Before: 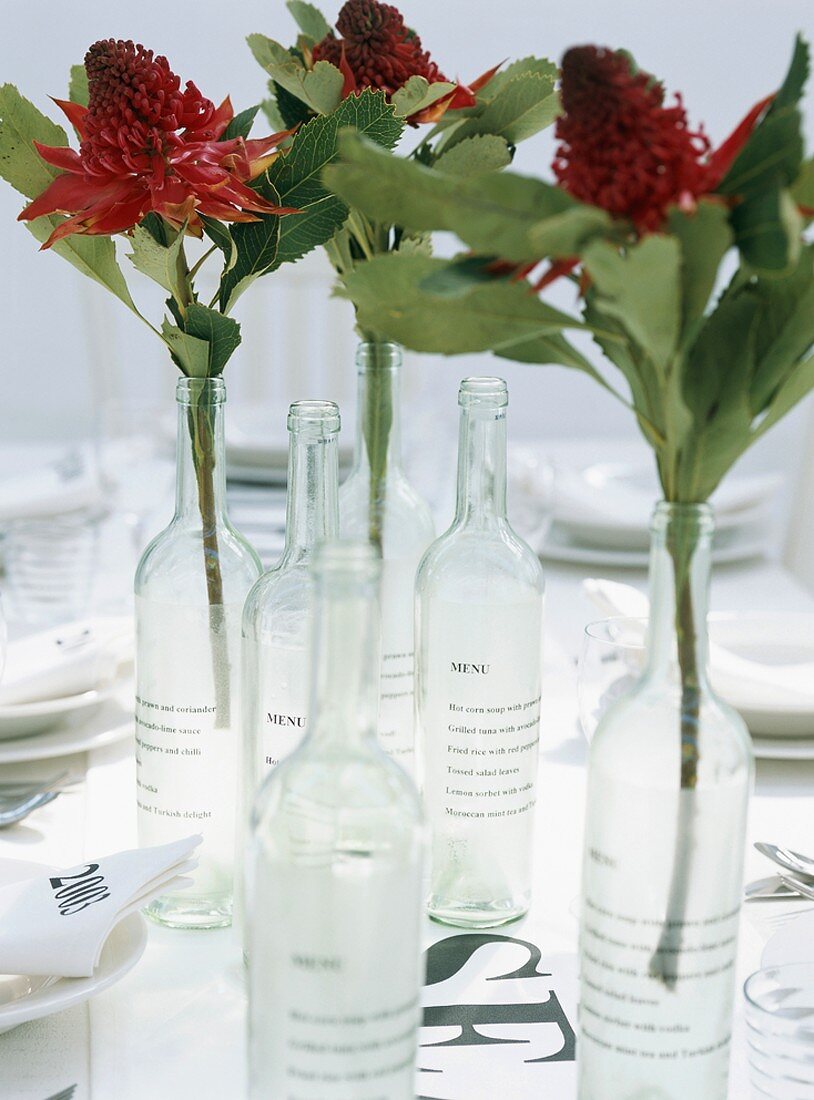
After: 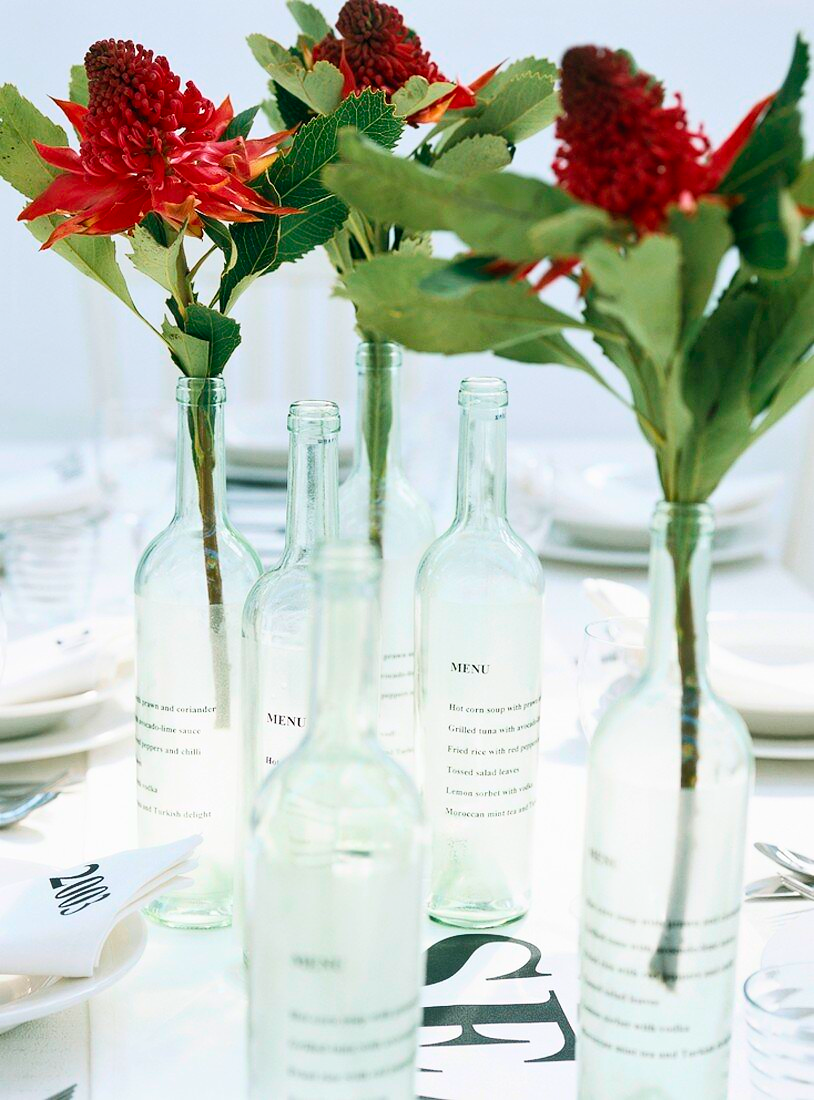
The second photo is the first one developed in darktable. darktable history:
contrast brightness saturation: contrast 0.2, brightness 0.16, saturation 0.22
shadows and highlights: shadows 32, highlights -32, soften with gaussian
